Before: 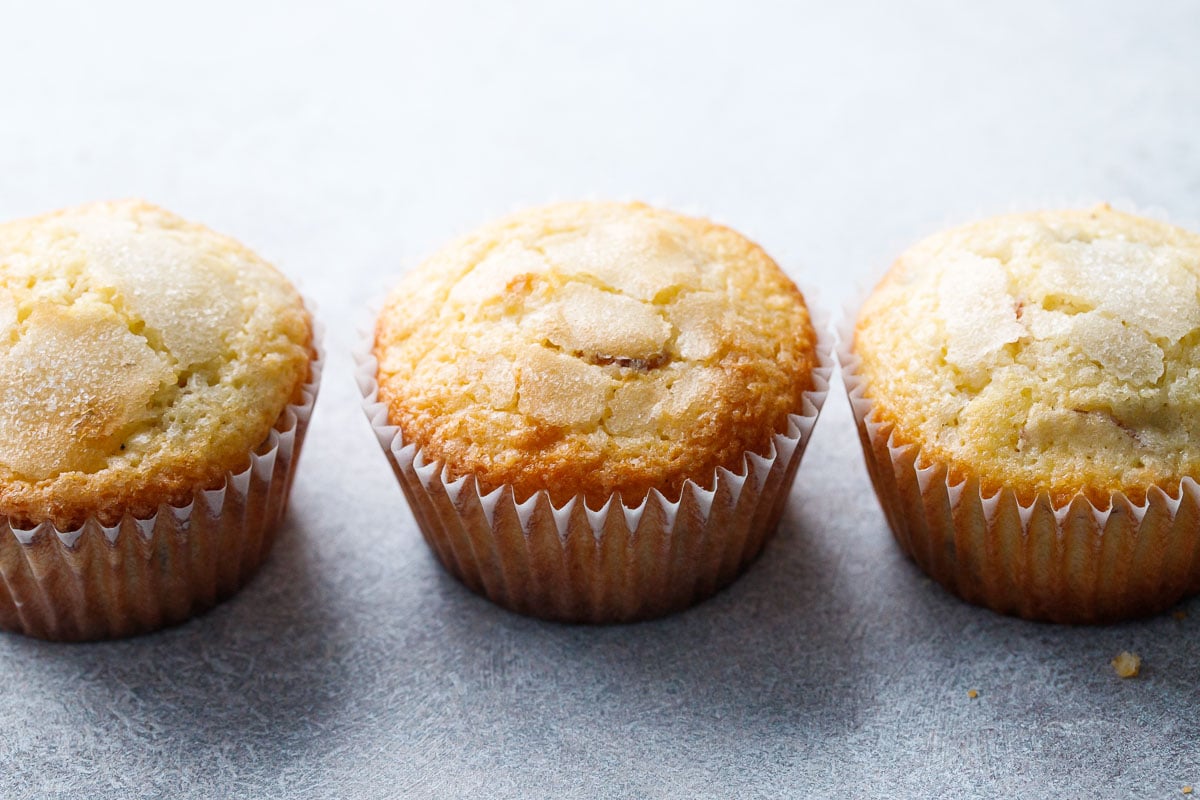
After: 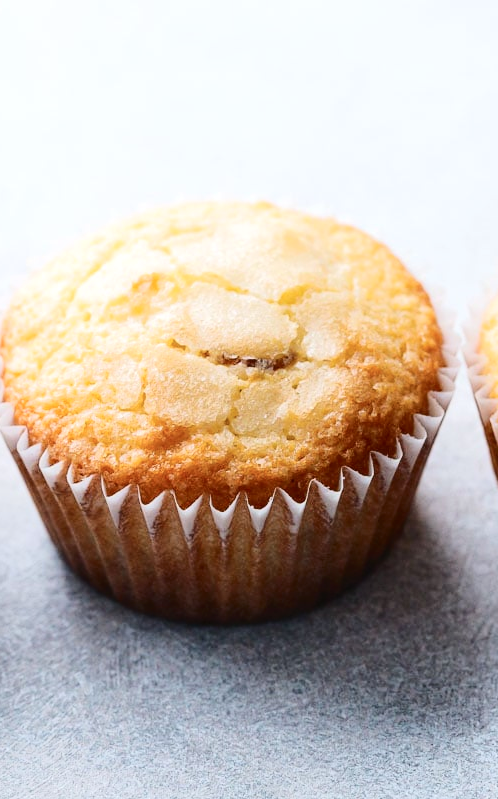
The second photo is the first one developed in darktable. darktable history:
crop: left 31.249%, right 27.189%
tone curve: curves: ch0 [(0, 0) (0.003, 0.023) (0.011, 0.029) (0.025, 0.037) (0.044, 0.047) (0.069, 0.057) (0.1, 0.075) (0.136, 0.103) (0.177, 0.145) (0.224, 0.193) (0.277, 0.266) (0.335, 0.362) (0.399, 0.473) (0.468, 0.569) (0.543, 0.655) (0.623, 0.73) (0.709, 0.804) (0.801, 0.874) (0.898, 0.924) (1, 1)], color space Lab, independent channels, preserve colors none
exposure: exposure 0.073 EV, compensate highlight preservation false
